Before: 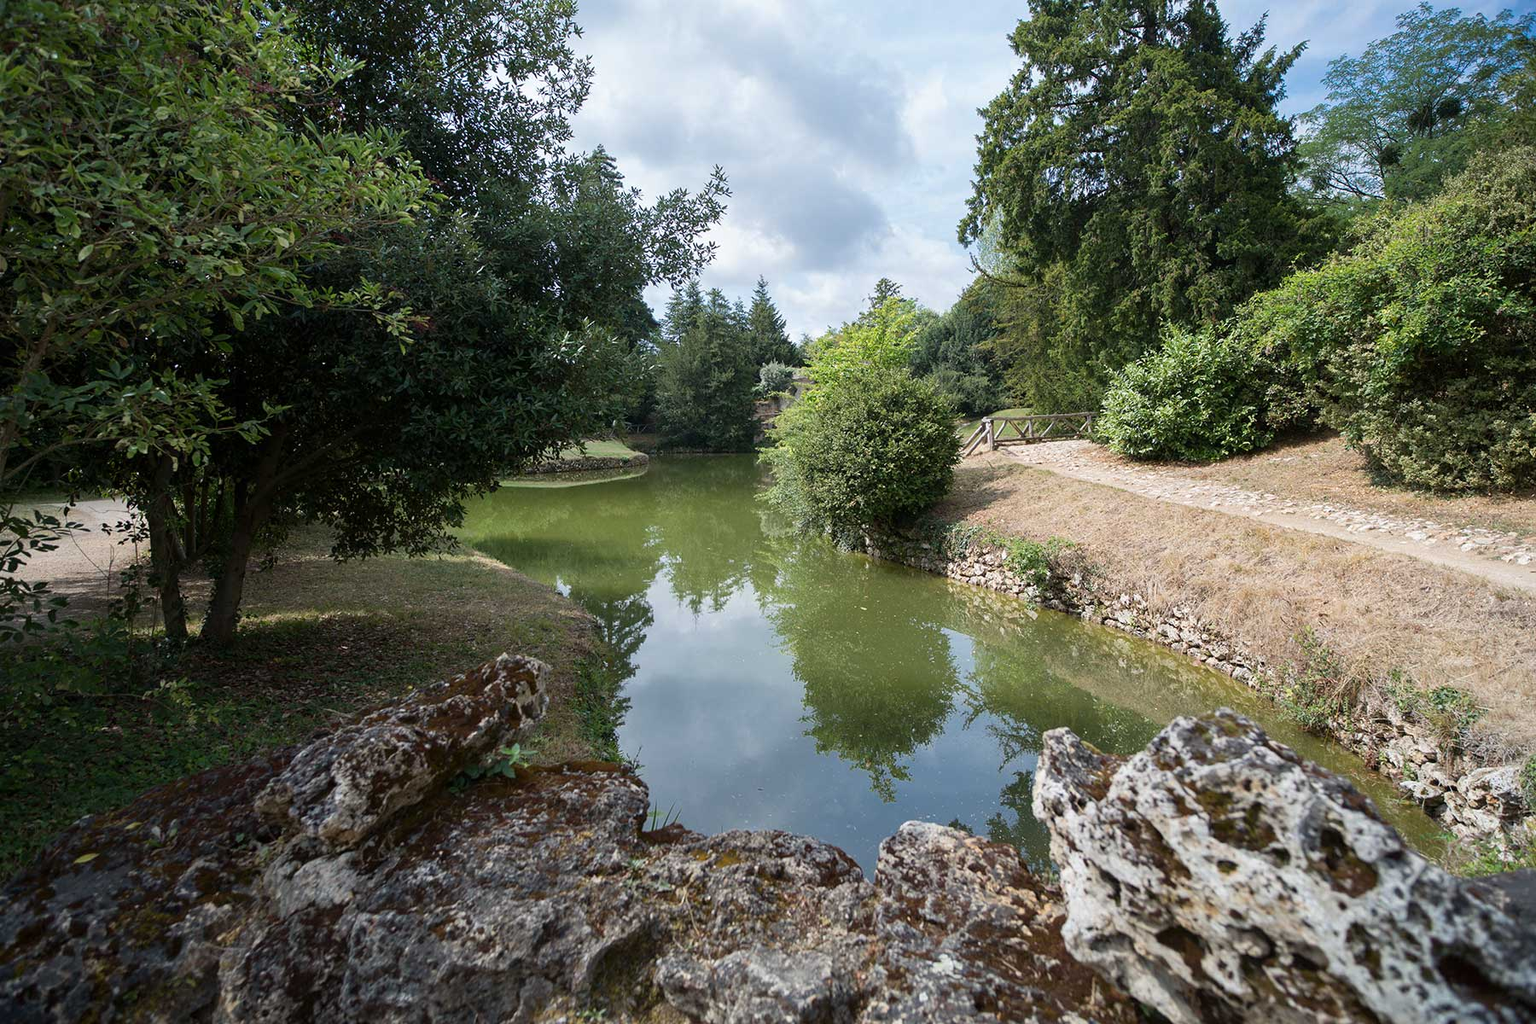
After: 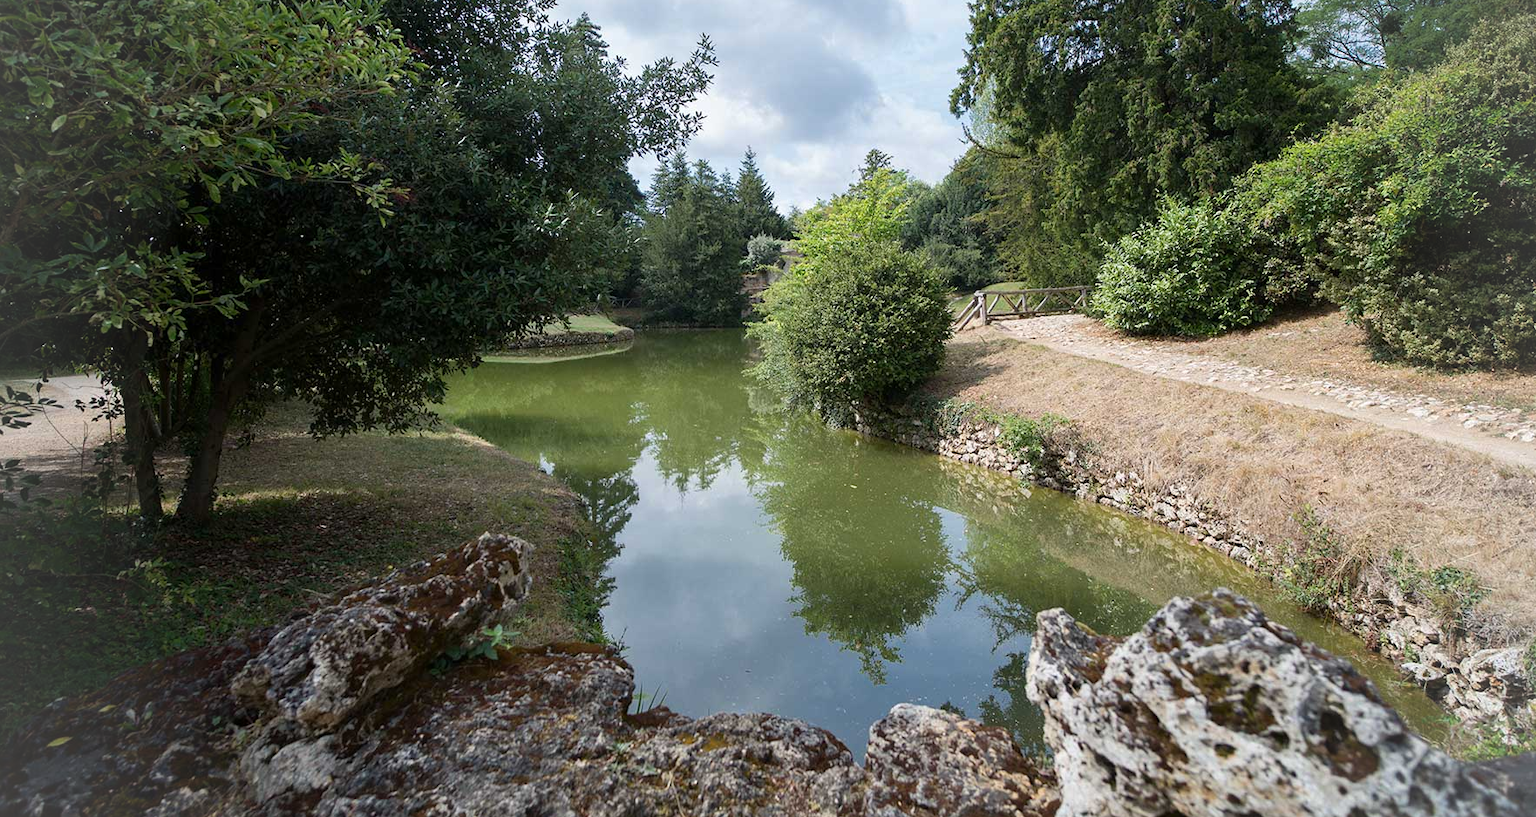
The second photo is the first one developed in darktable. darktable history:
crop and rotate: left 1.884%, top 12.945%, right 0.192%, bottom 8.867%
vignetting: brightness 0.069, saturation 0.003
